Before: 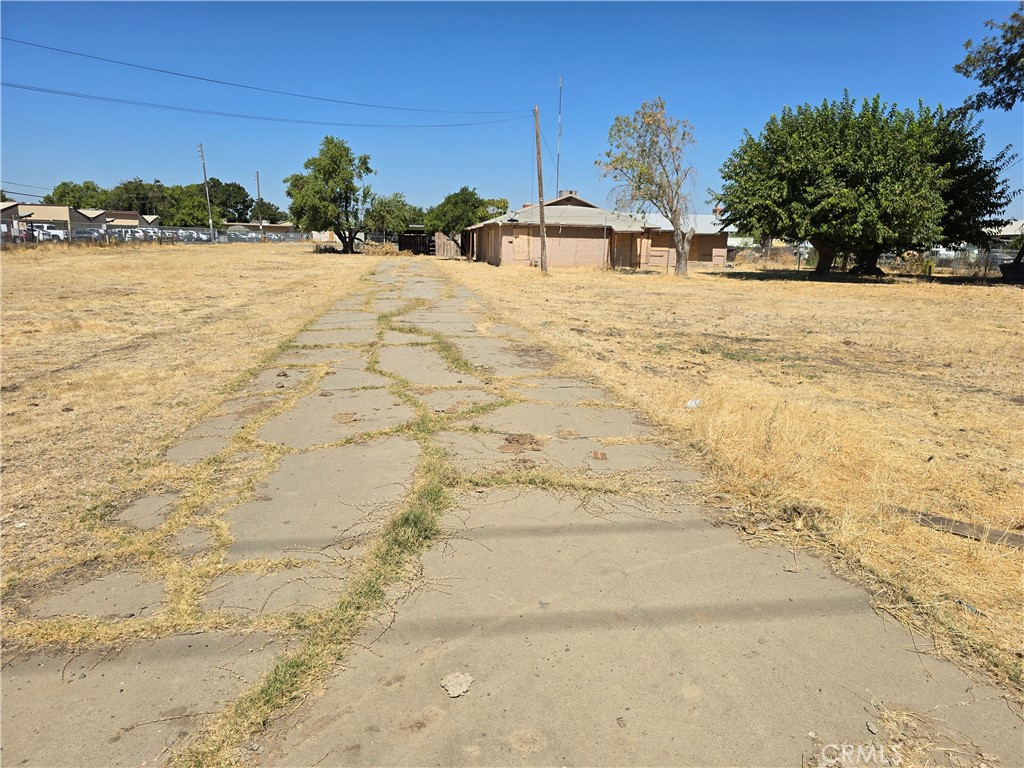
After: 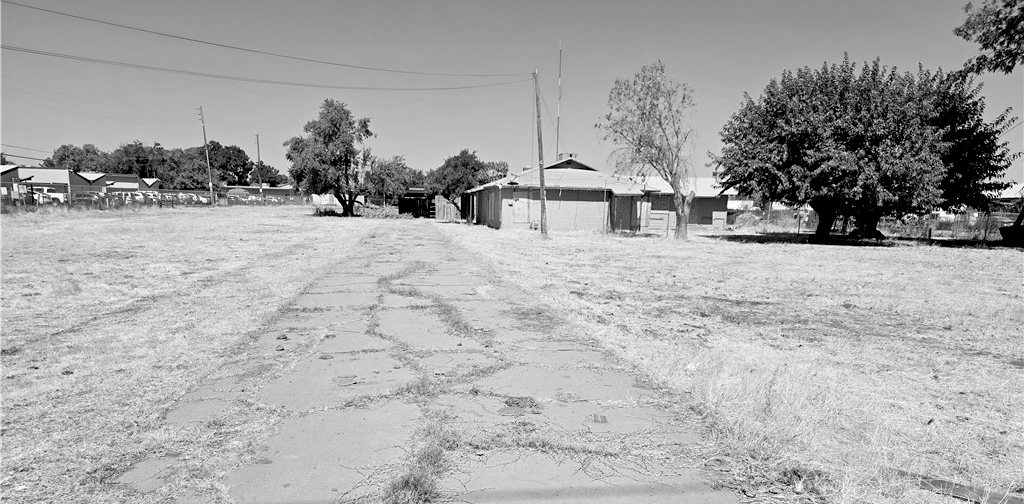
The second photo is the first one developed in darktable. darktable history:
crop and rotate: top 4.848%, bottom 29.503%
rgb levels: levels [[0.013, 0.434, 0.89], [0, 0.5, 1], [0, 0.5, 1]]
monochrome: on, module defaults
